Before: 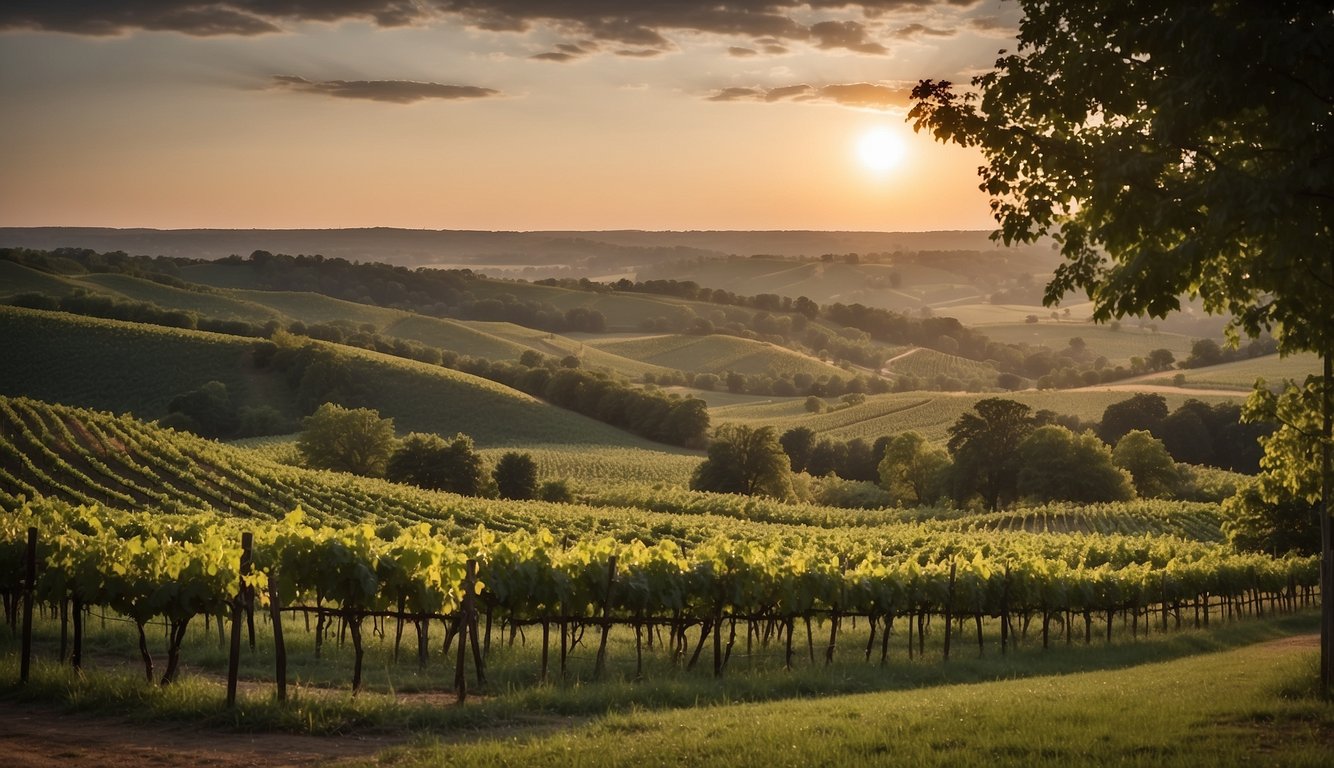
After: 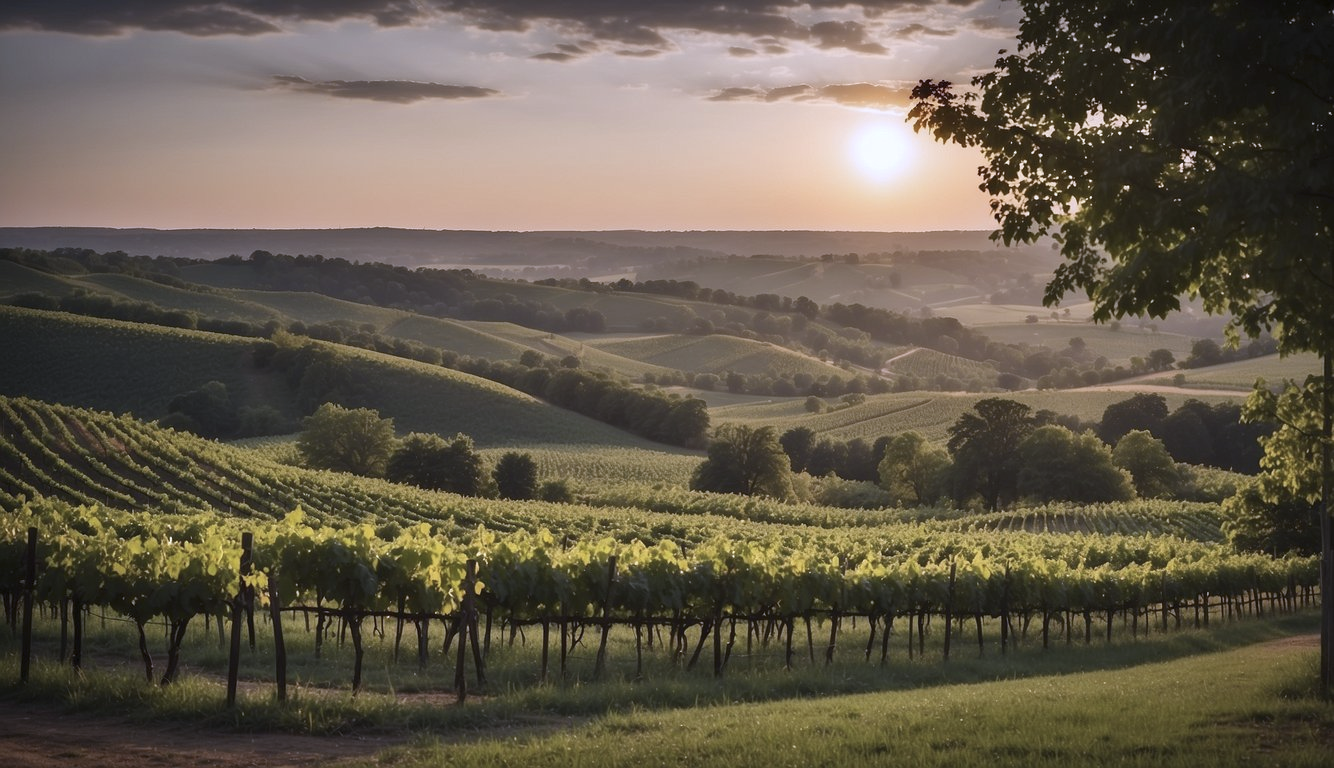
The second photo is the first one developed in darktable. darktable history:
color calibration: illuminant as shot in camera, x 0.374, y 0.393, temperature 4257.72 K
